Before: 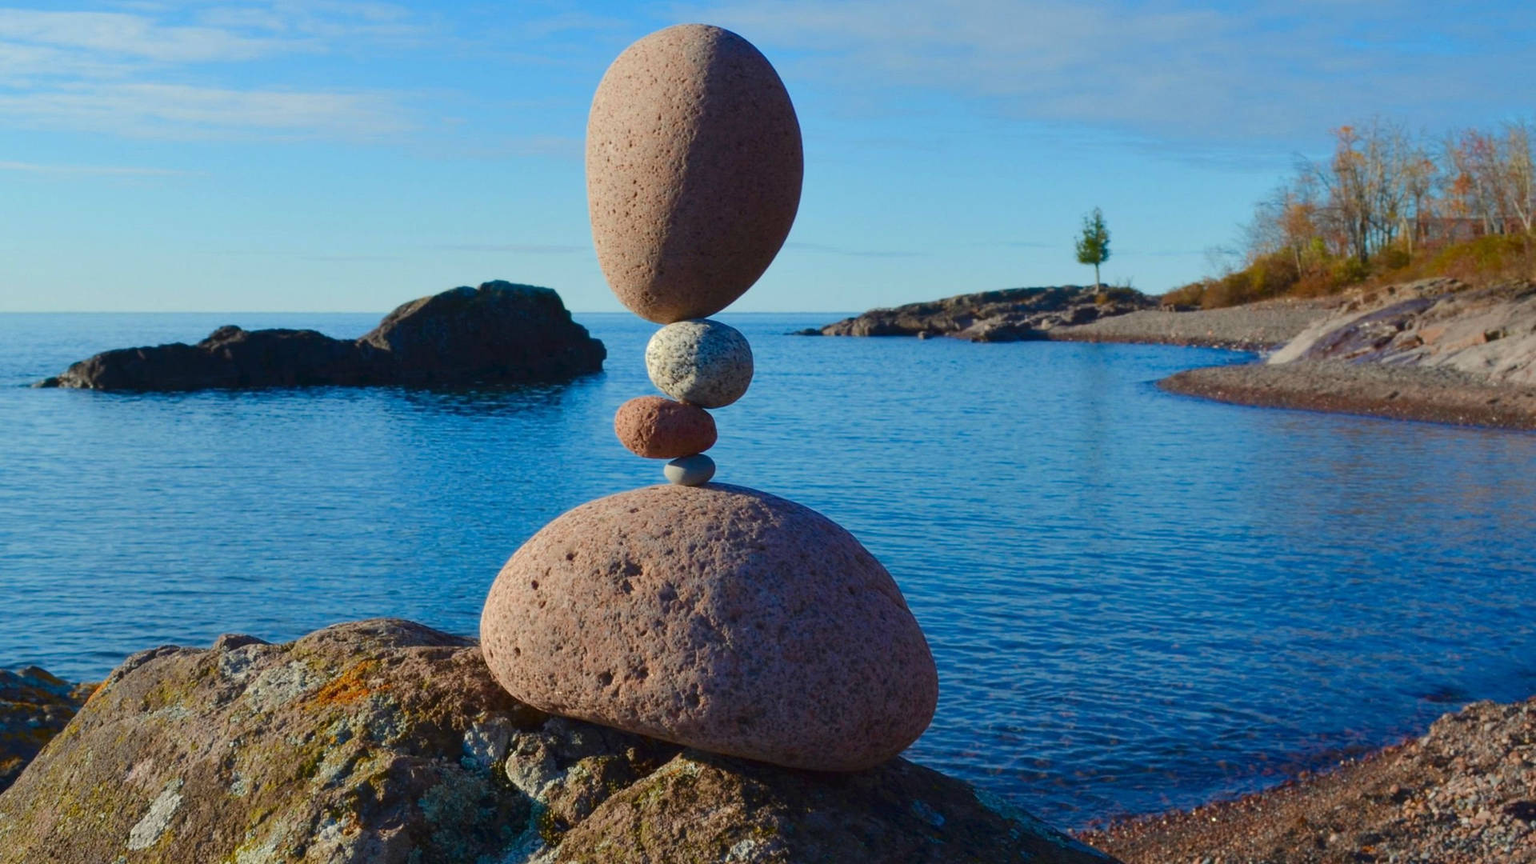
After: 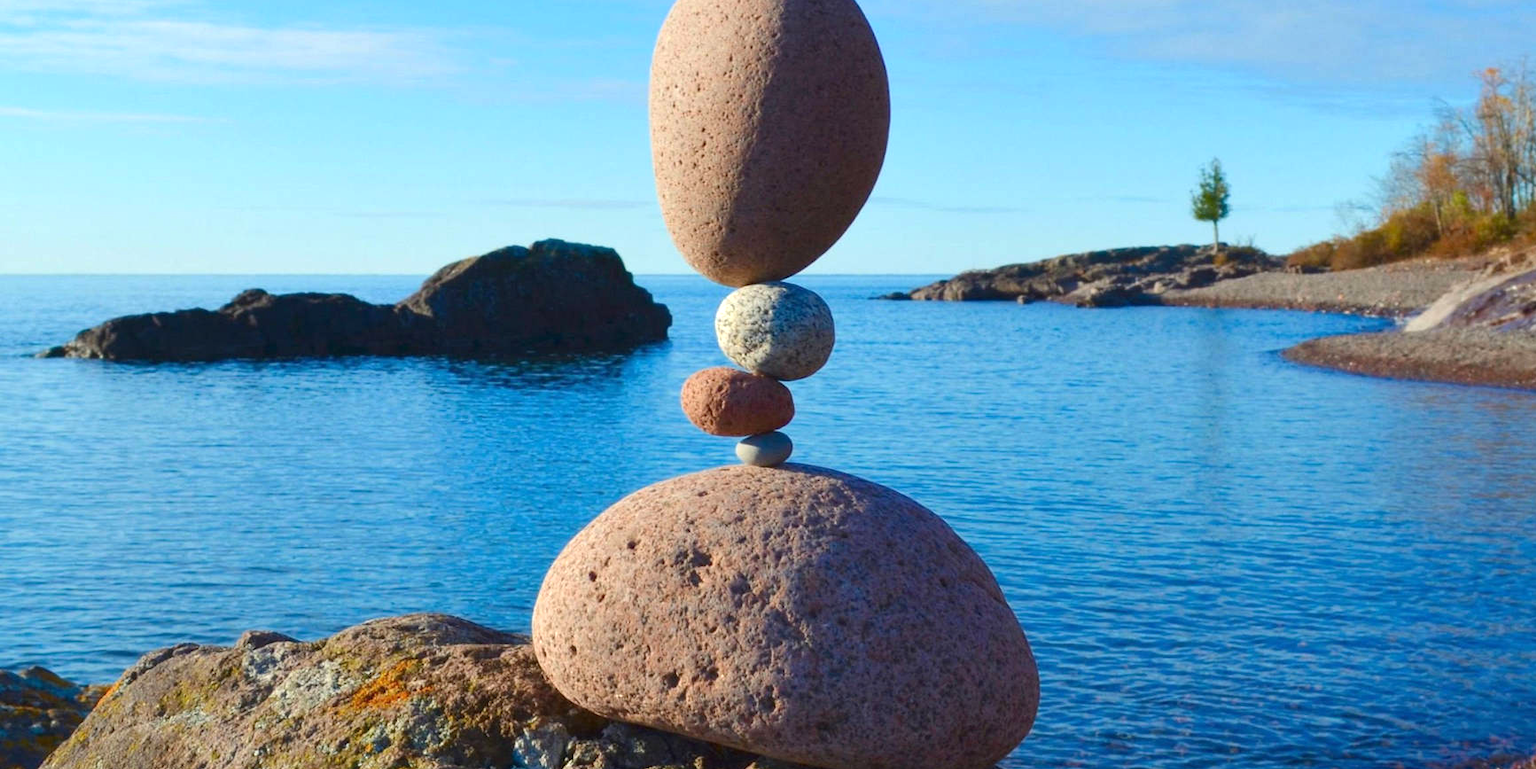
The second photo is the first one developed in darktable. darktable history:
crop: top 7.516%, right 9.709%, bottom 12.027%
exposure: exposure 0.563 EV, compensate exposure bias true, compensate highlight preservation false
